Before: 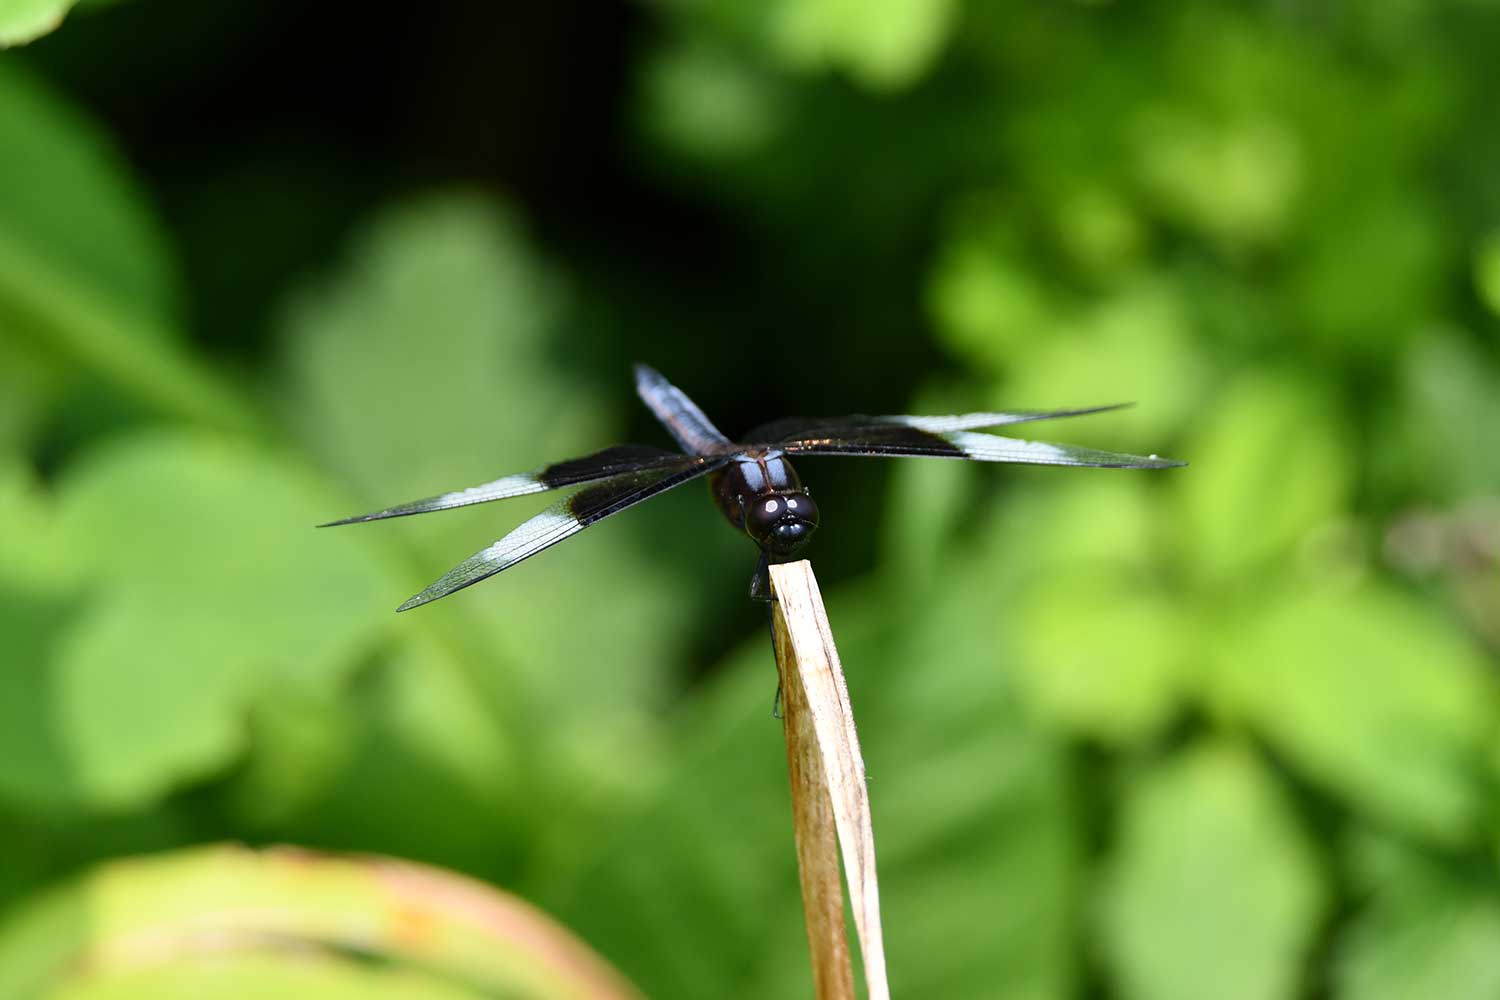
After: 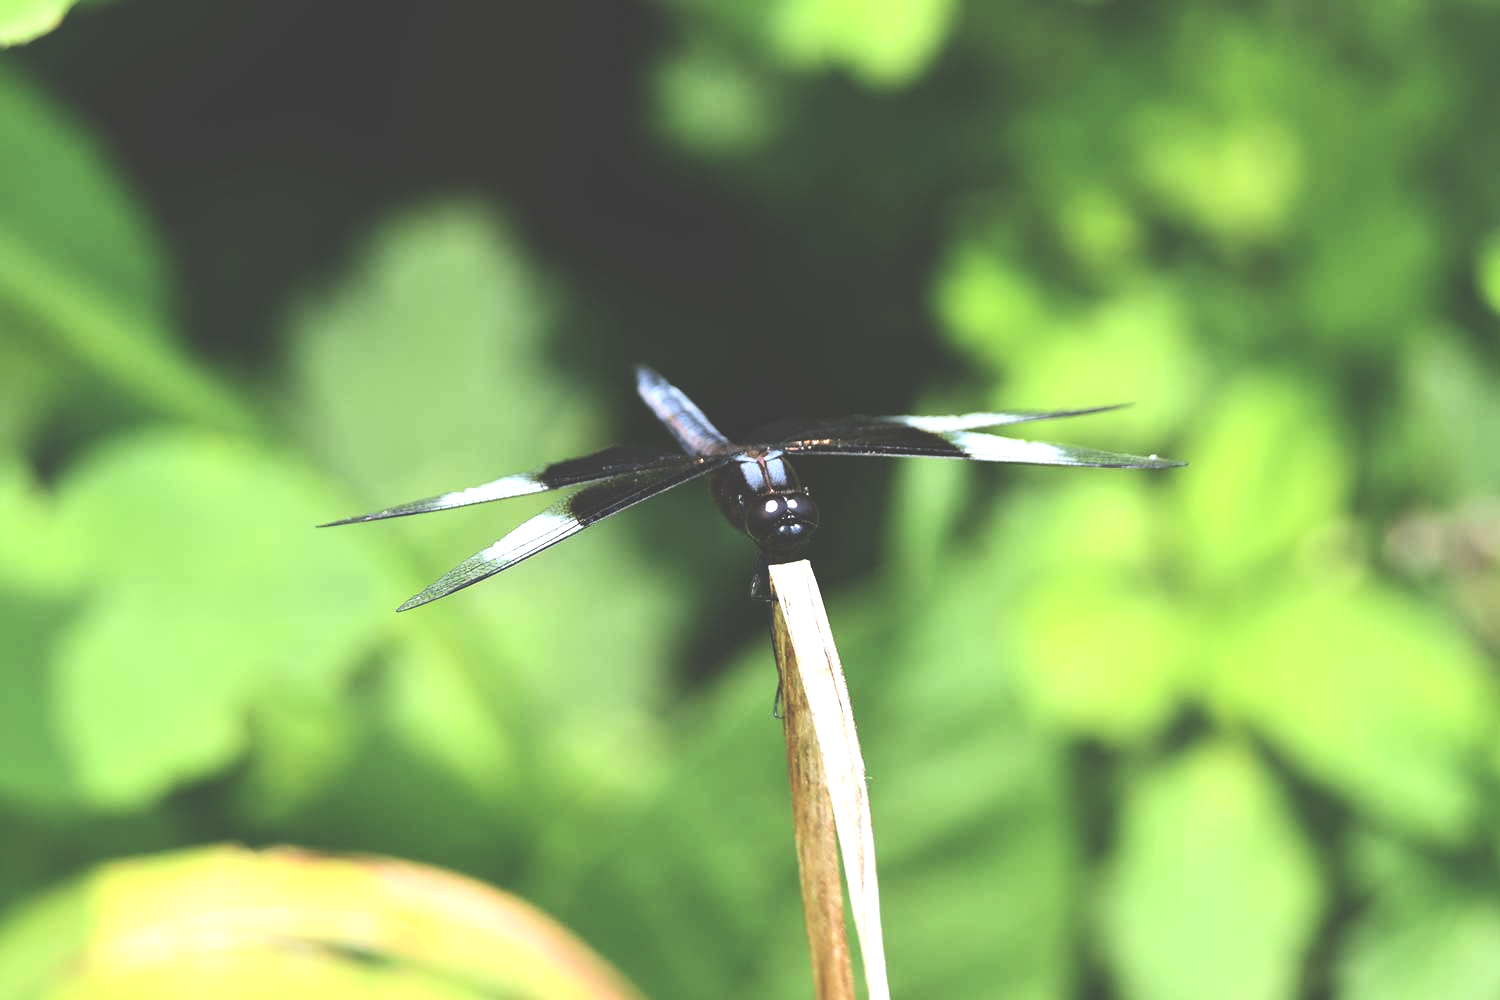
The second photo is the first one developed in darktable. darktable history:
contrast brightness saturation: contrast 0.1, brightness 0.03, saturation 0.09
tone equalizer: -8 EV -0.75 EV, -7 EV -0.7 EV, -6 EV -0.6 EV, -5 EV -0.4 EV, -3 EV 0.4 EV, -2 EV 0.6 EV, -1 EV 0.7 EV, +0 EV 0.75 EV, edges refinement/feathering 500, mask exposure compensation -1.57 EV, preserve details no
exposure: black level correction -0.062, exposure -0.05 EV, compensate highlight preservation false
